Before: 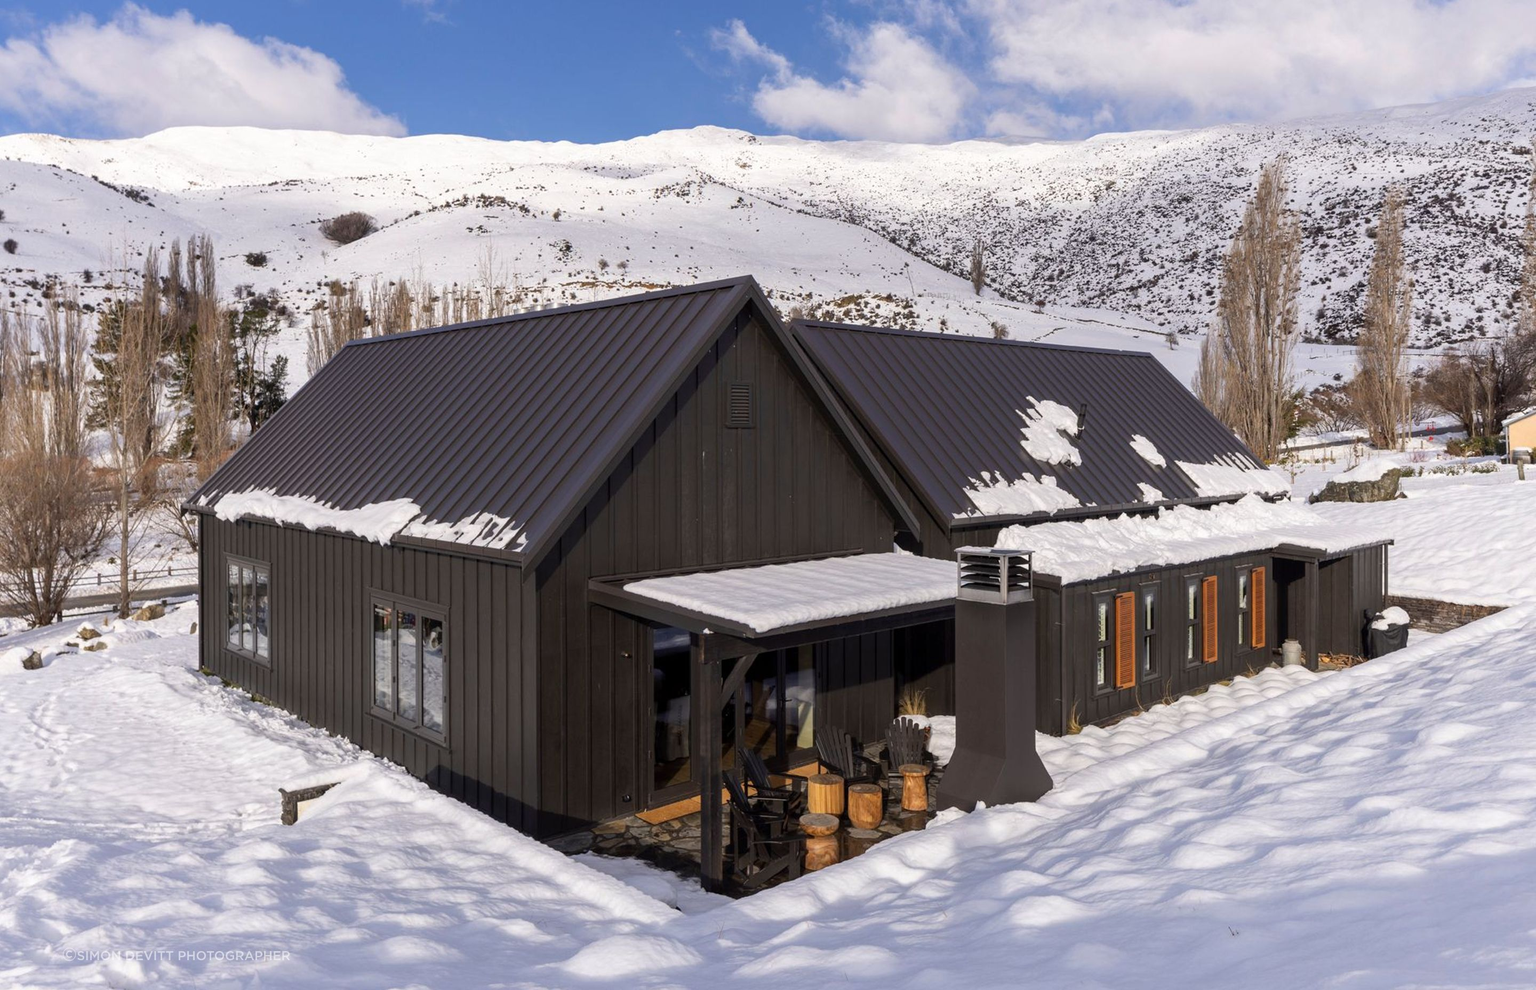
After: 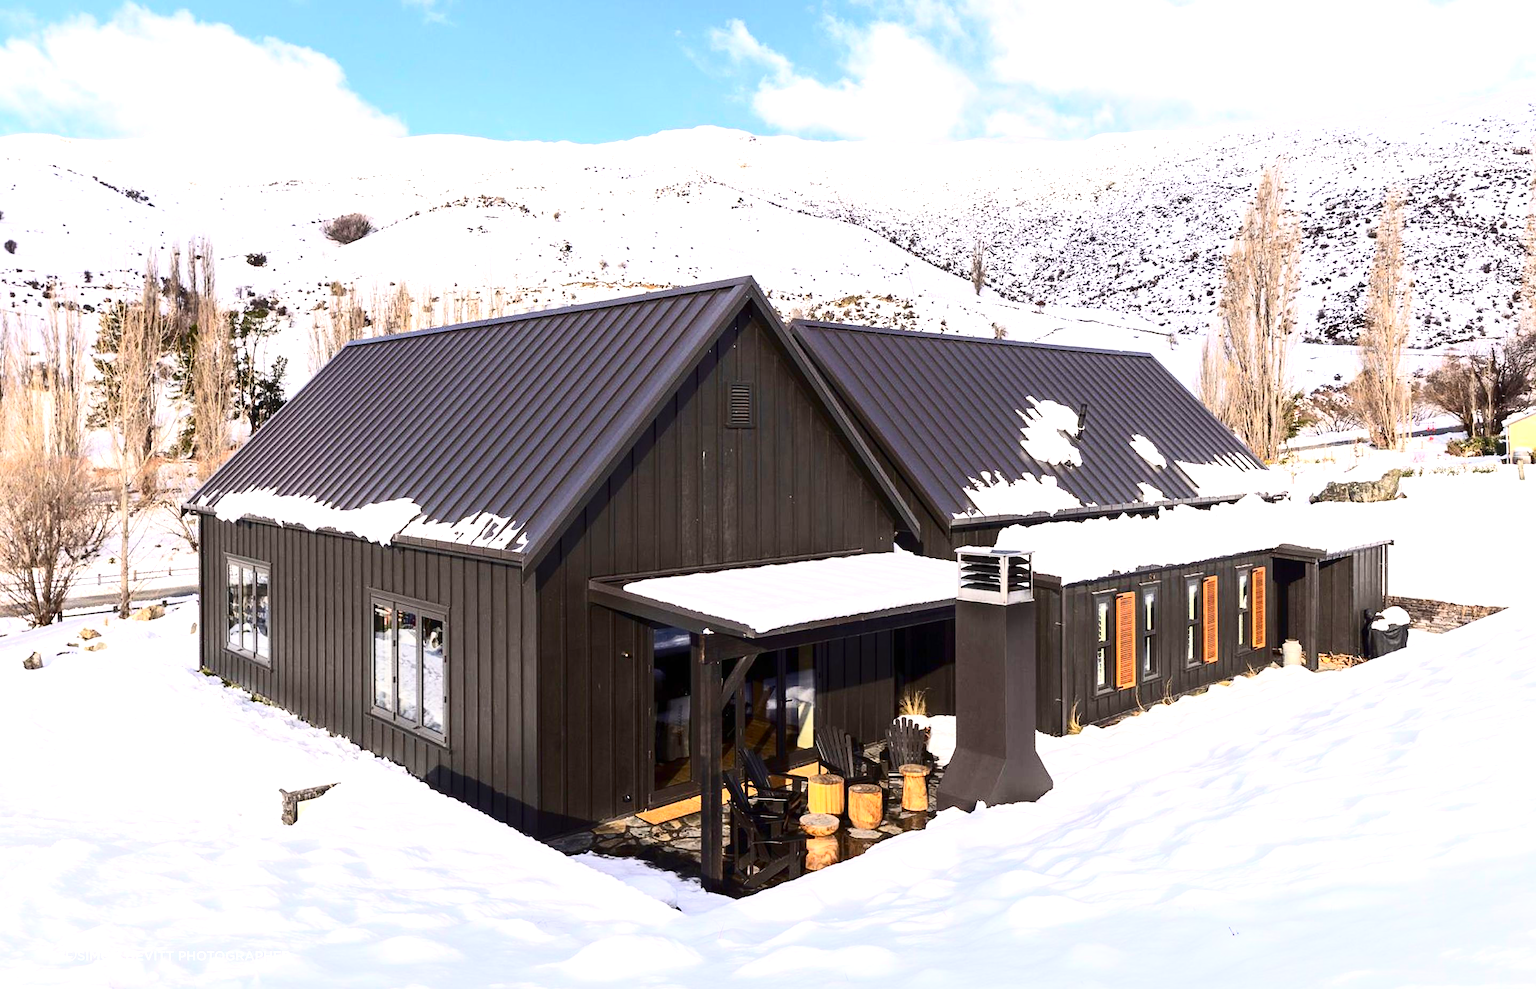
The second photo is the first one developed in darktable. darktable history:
sharpen: amount 0.2
exposure: black level correction 0, exposure 1.1 EV, compensate exposure bias true, compensate highlight preservation false
contrast brightness saturation: contrast 0.4, brightness 0.1, saturation 0.21
